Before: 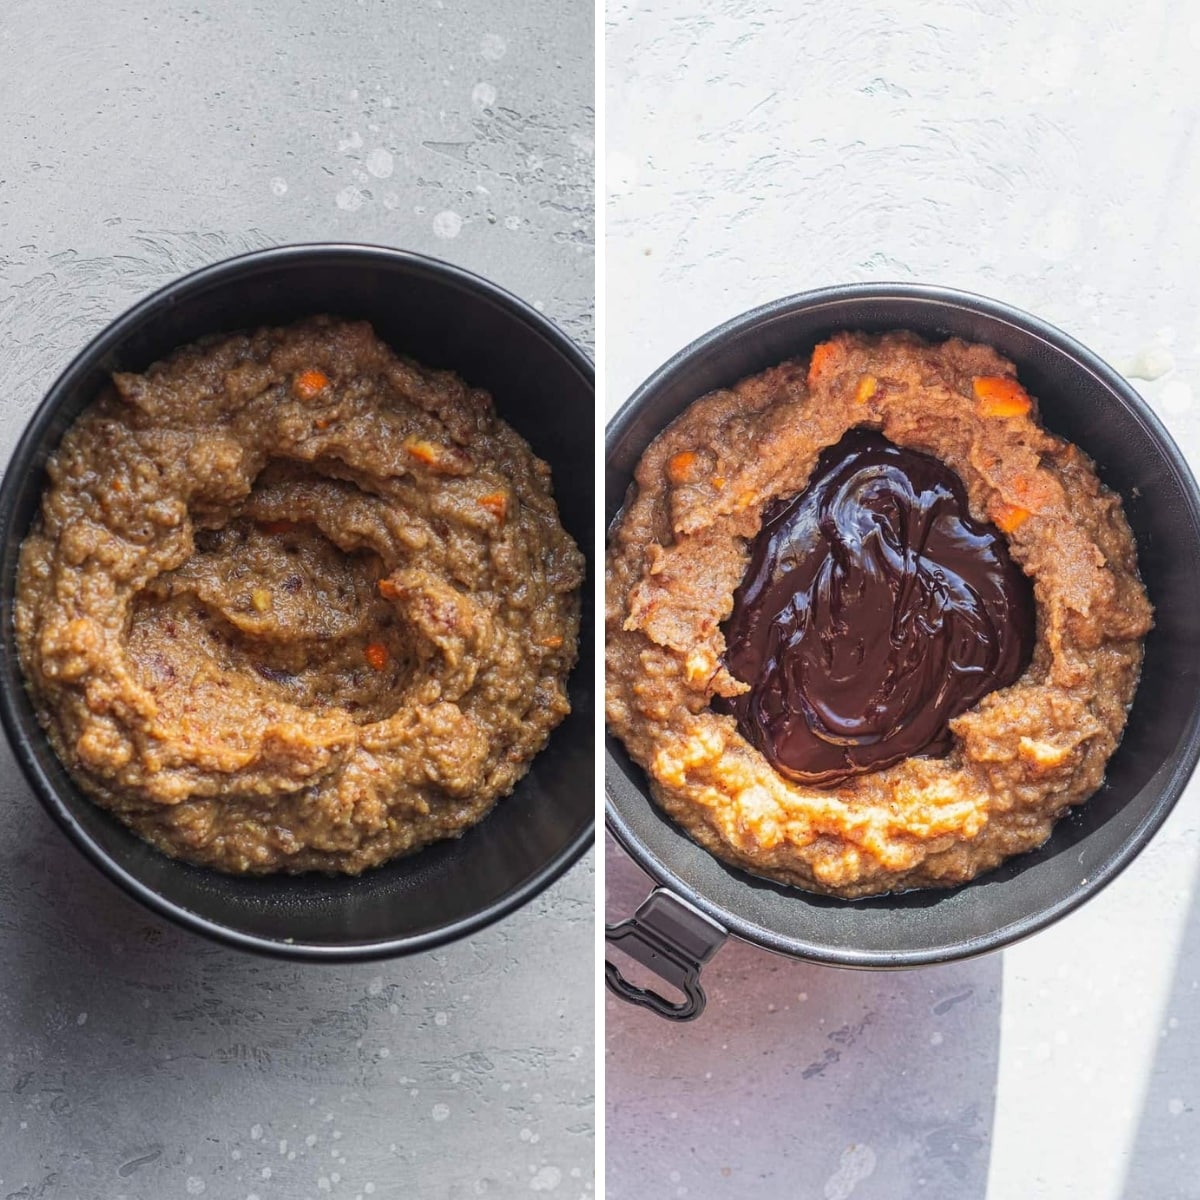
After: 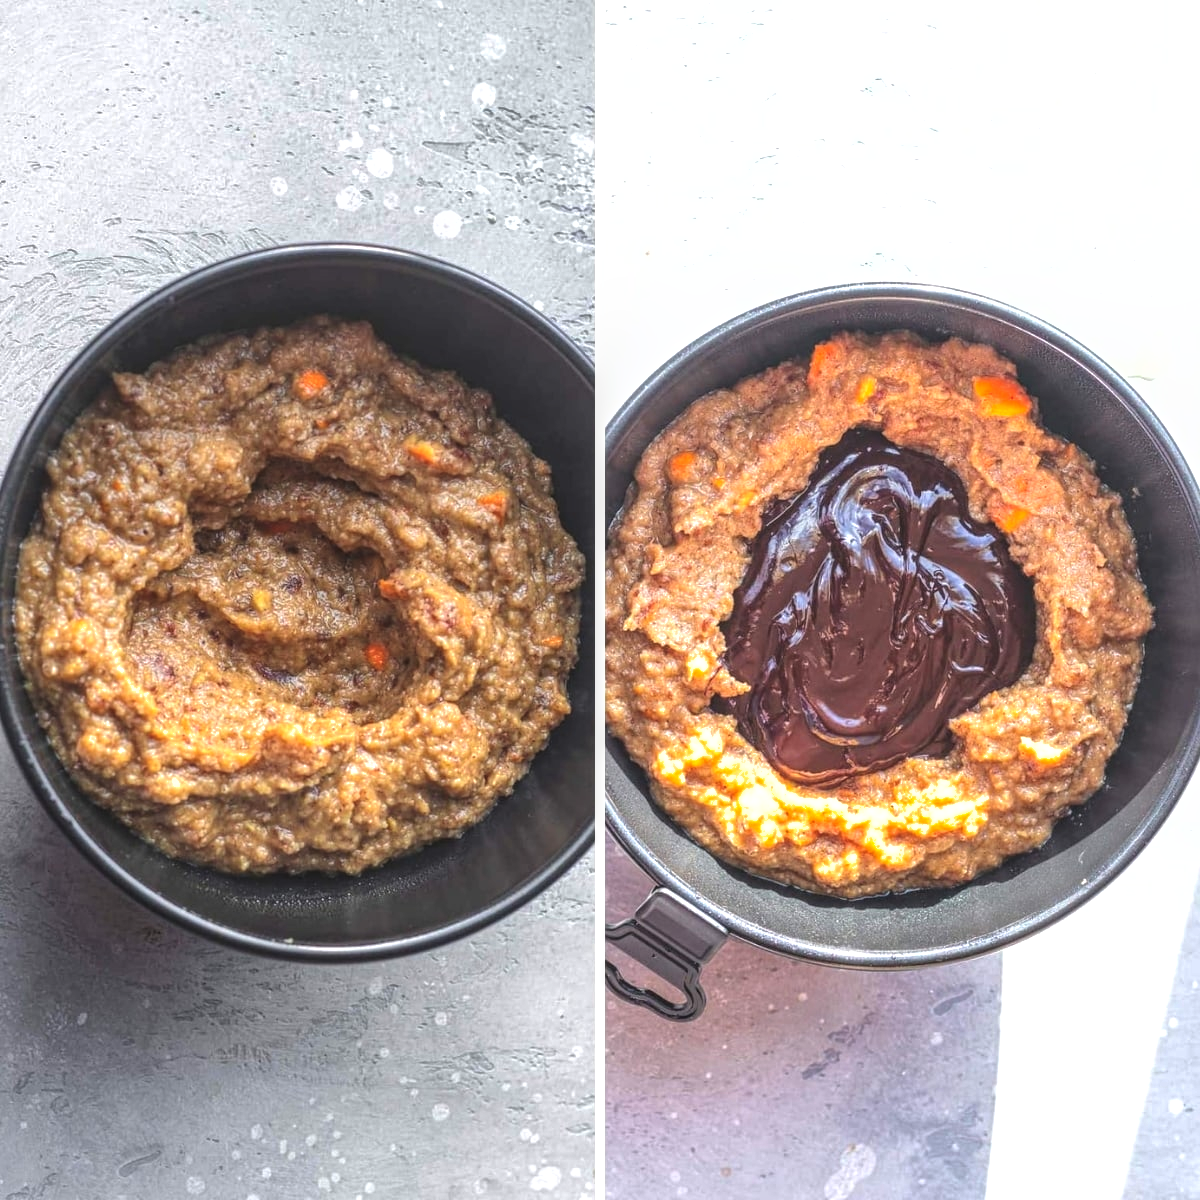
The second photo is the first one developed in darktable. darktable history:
contrast brightness saturation: contrast 0.053, brightness 0.06, saturation 0.01
local contrast: on, module defaults
exposure: black level correction -0.005, exposure 0.618 EV, compensate highlight preservation false
shadows and highlights: shadows 30.25
